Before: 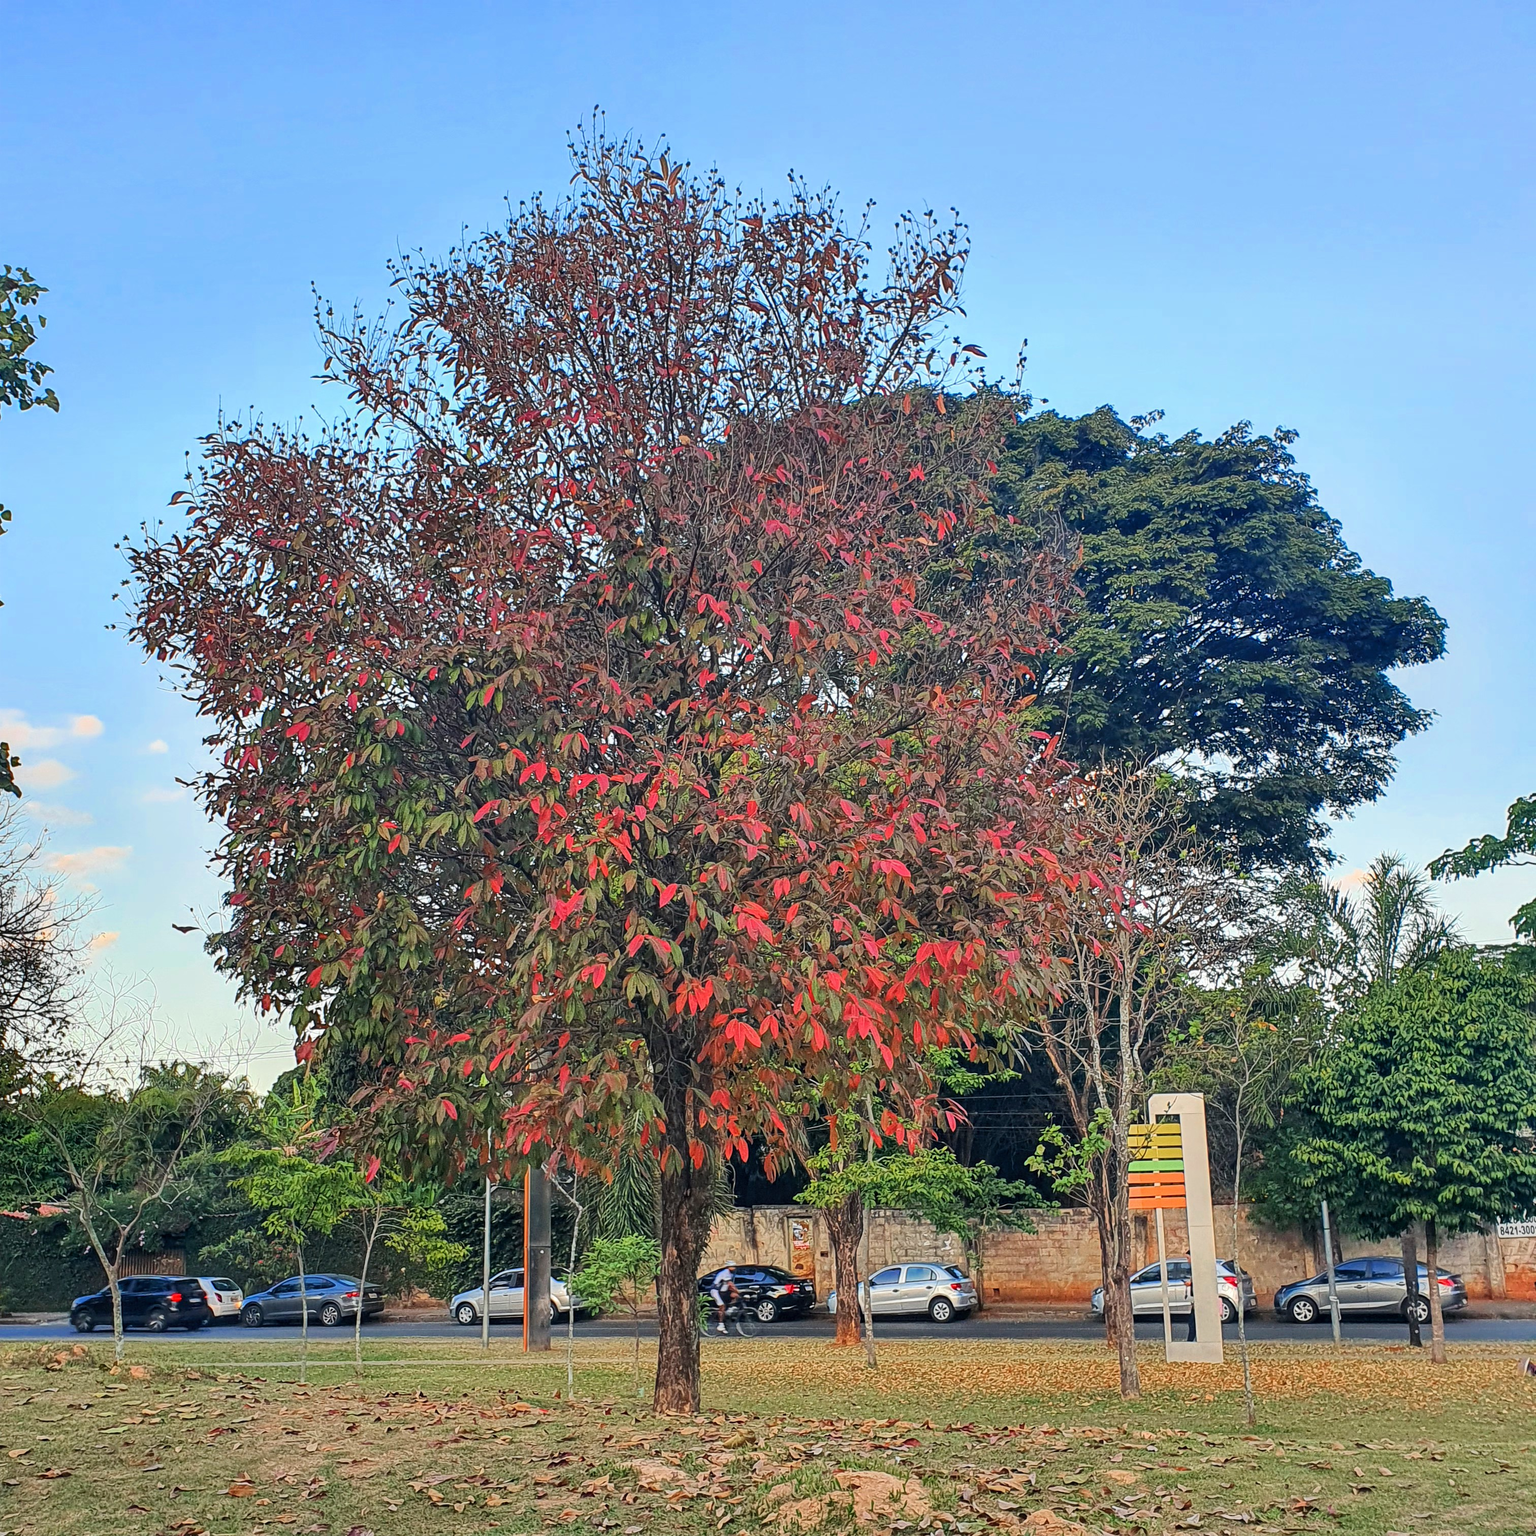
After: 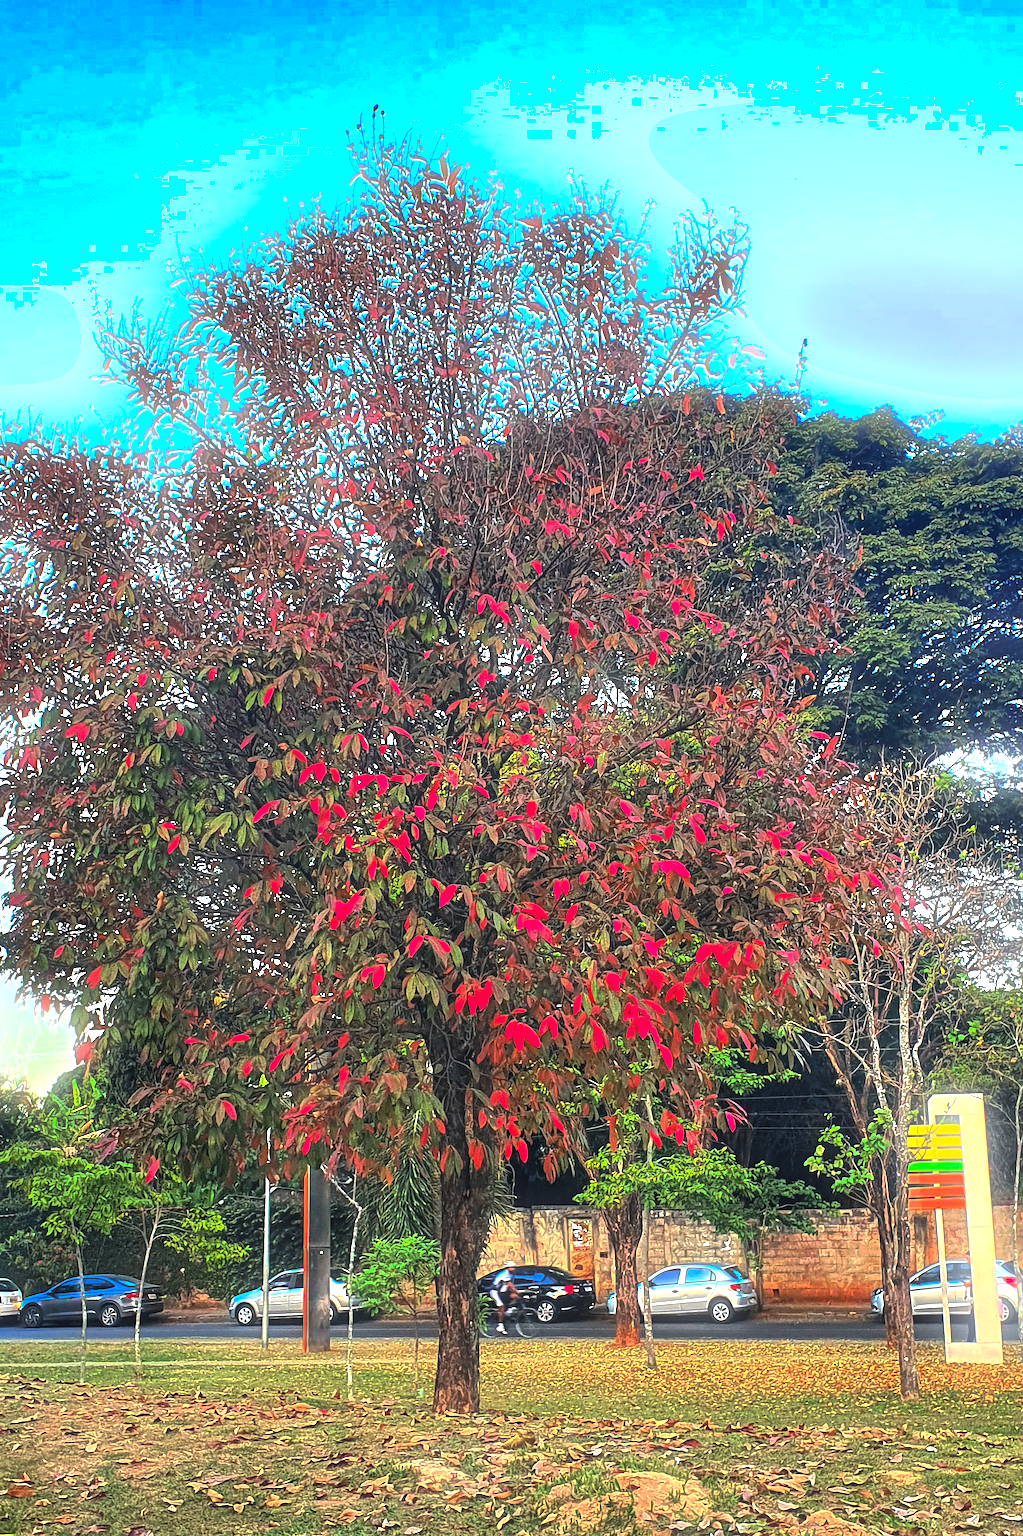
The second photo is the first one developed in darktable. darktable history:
crop and rotate: left 14.385%, right 18.948%
shadows and highlights: radius 118.69, shadows 42.21, highlights -61.56, soften with gaussian
tone equalizer: on, module defaults
bloom: size 9%, threshold 100%, strength 7%
tone curve: curves: ch0 [(0, 0) (0.003, 0.029) (0.011, 0.034) (0.025, 0.044) (0.044, 0.057) (0.069, 0.07) (0.1, 0.084) (0.136, 0.104) (0.177, 0.127) (0.224, 0.156) (0.277, 0.192) (0.335, 0.236) (0.399, 0.284) (0.468, 0.339) (0.543, 0.393) (0.623, 0.454) (0.709, 0.541) (0.801, 0.65) (0.898, 0.766) (1, 1)], preserve colors none
exposure: black level correction 0, exposure 1 EV, compensate exposure bias true, compensate highlight preservation false
